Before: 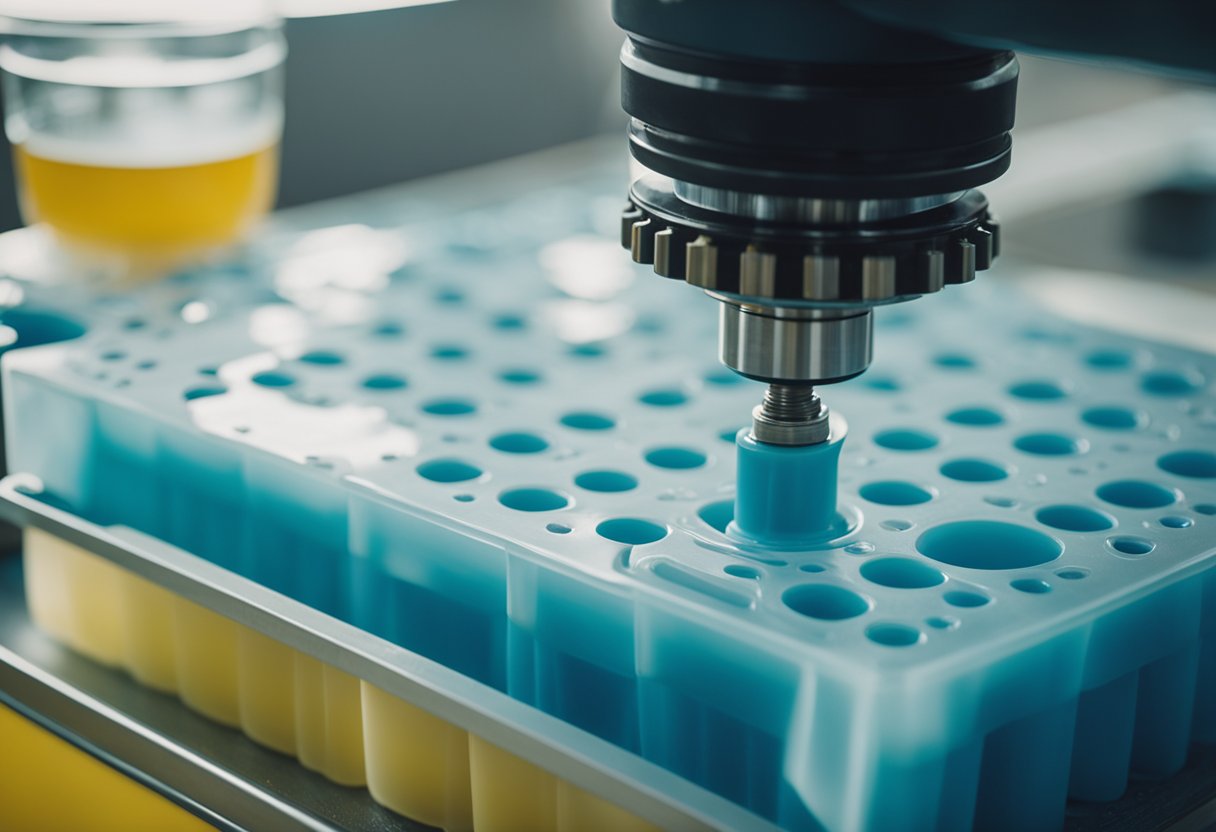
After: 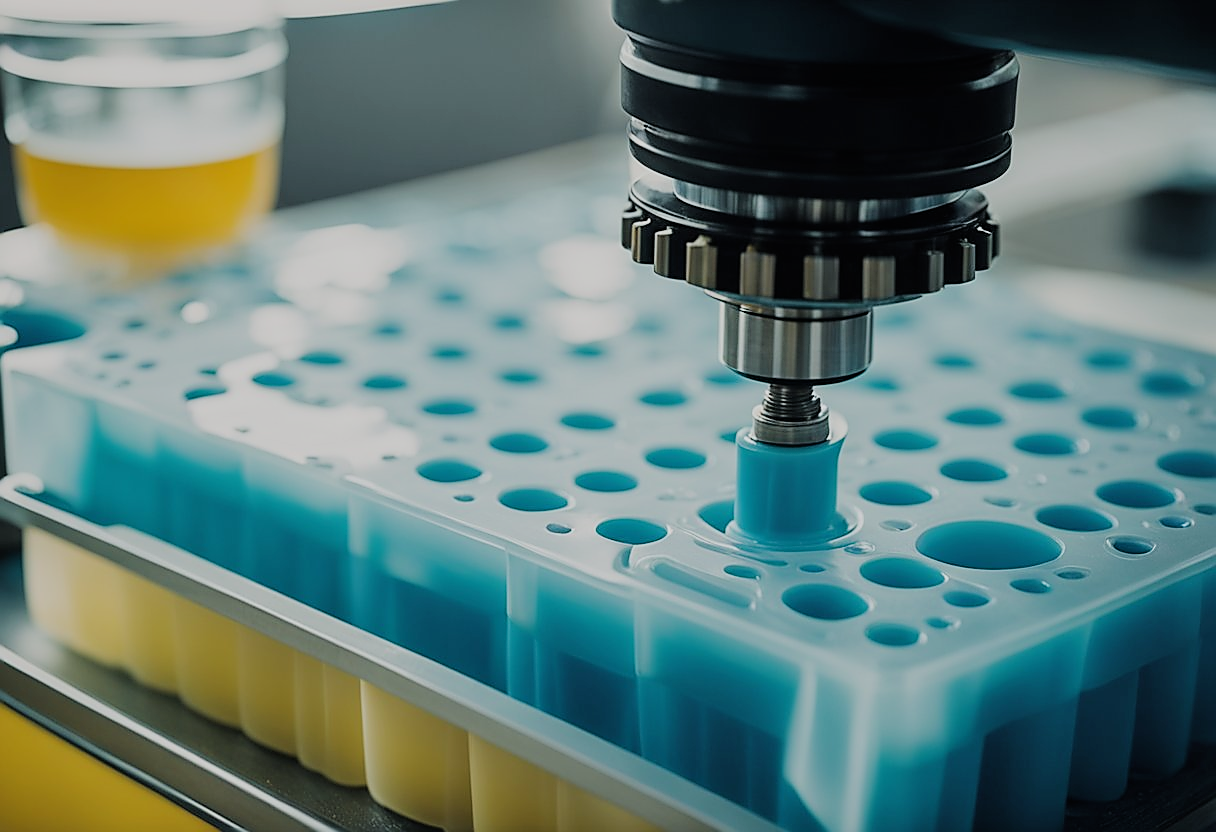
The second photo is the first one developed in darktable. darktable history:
sharpen: radius 1.4, amount 1.25, threshold 0.7
filmic rgb: black relative exposure -9.22 EV, white relative exposure 6.77 EV, hardness 3.07, contrast 1.05
